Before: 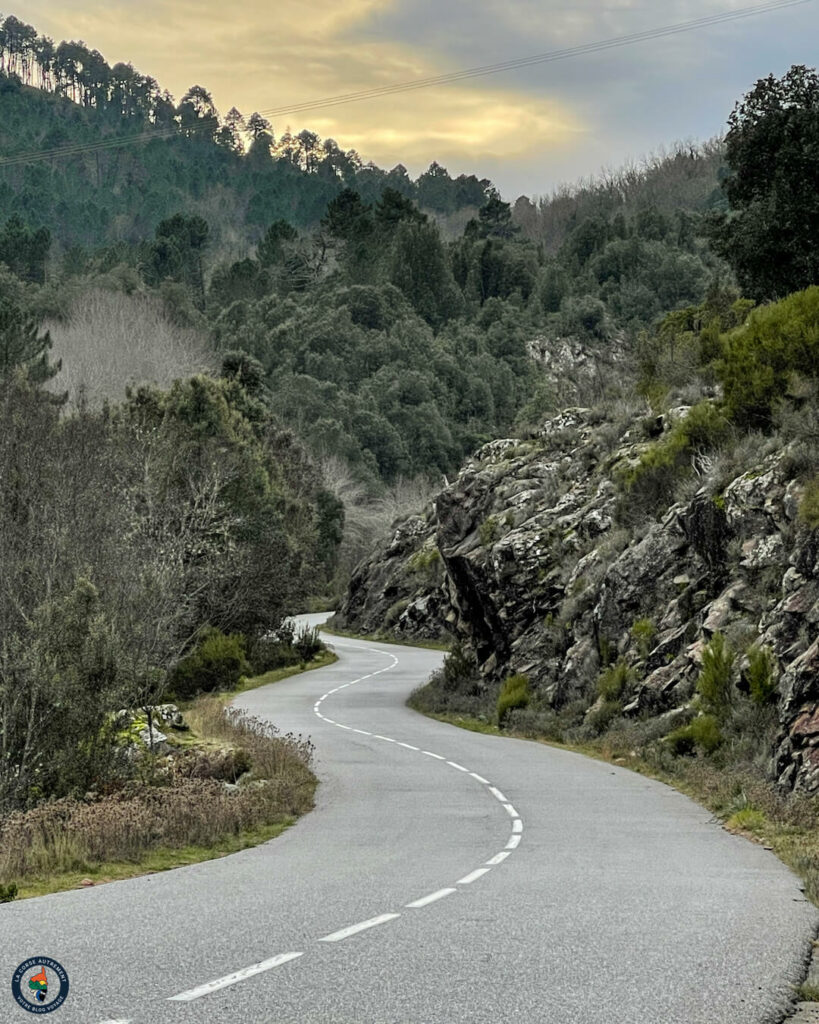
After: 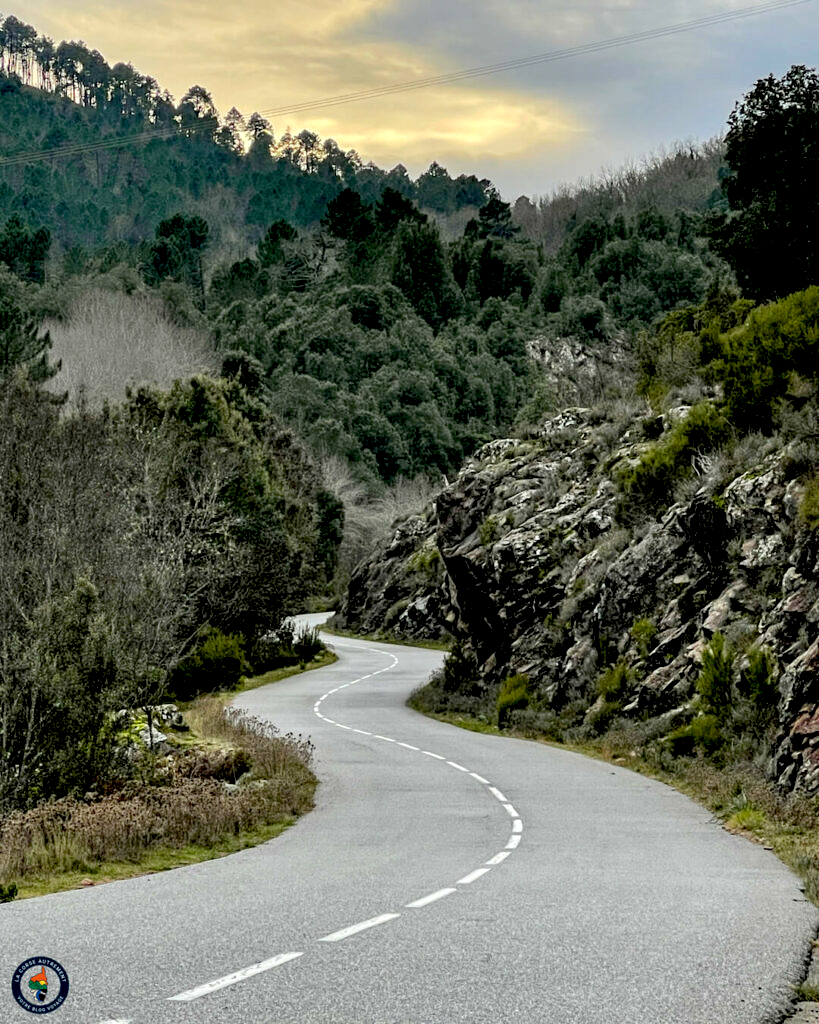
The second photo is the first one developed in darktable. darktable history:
exposure: black level correction 0.027, exposure 0.182 EV, compensate highlight preservation false
